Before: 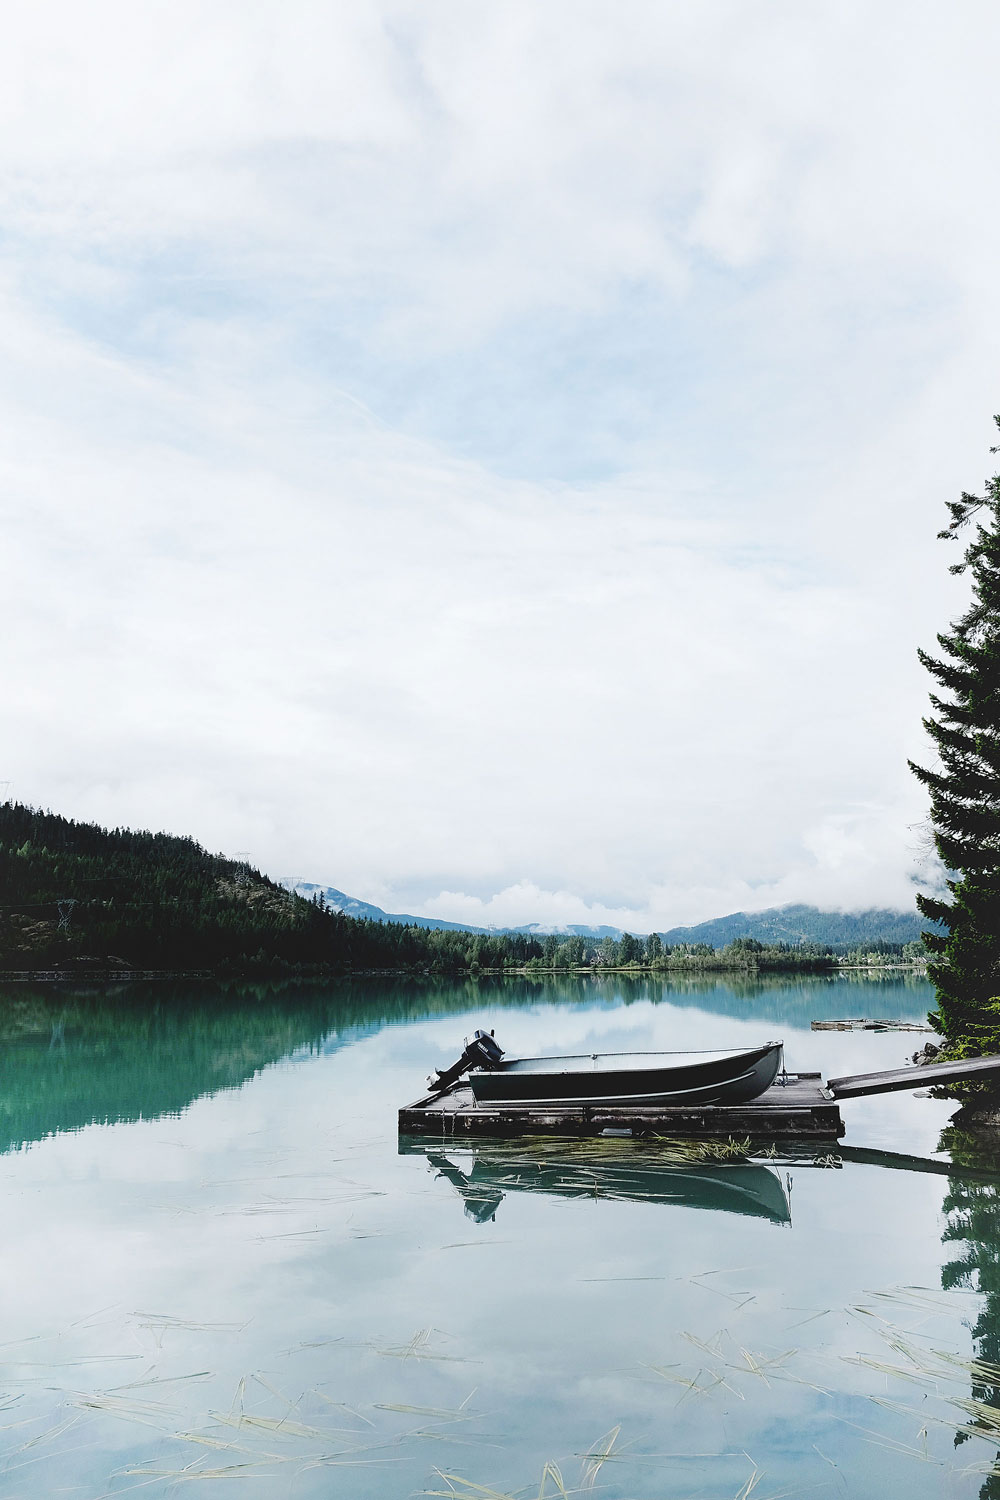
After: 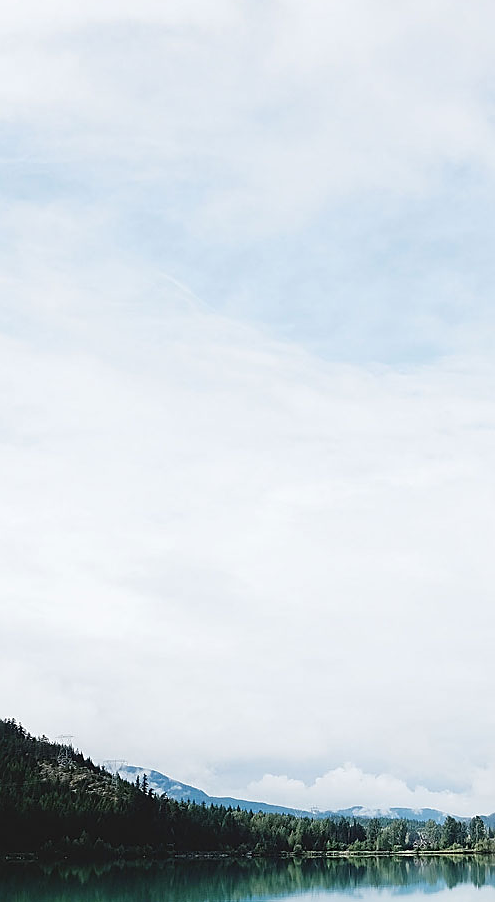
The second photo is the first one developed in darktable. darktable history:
crop: left 17.709%, top 7.82%, right 32.746%, bottom 32.001%
sharpen: on, module defaults
